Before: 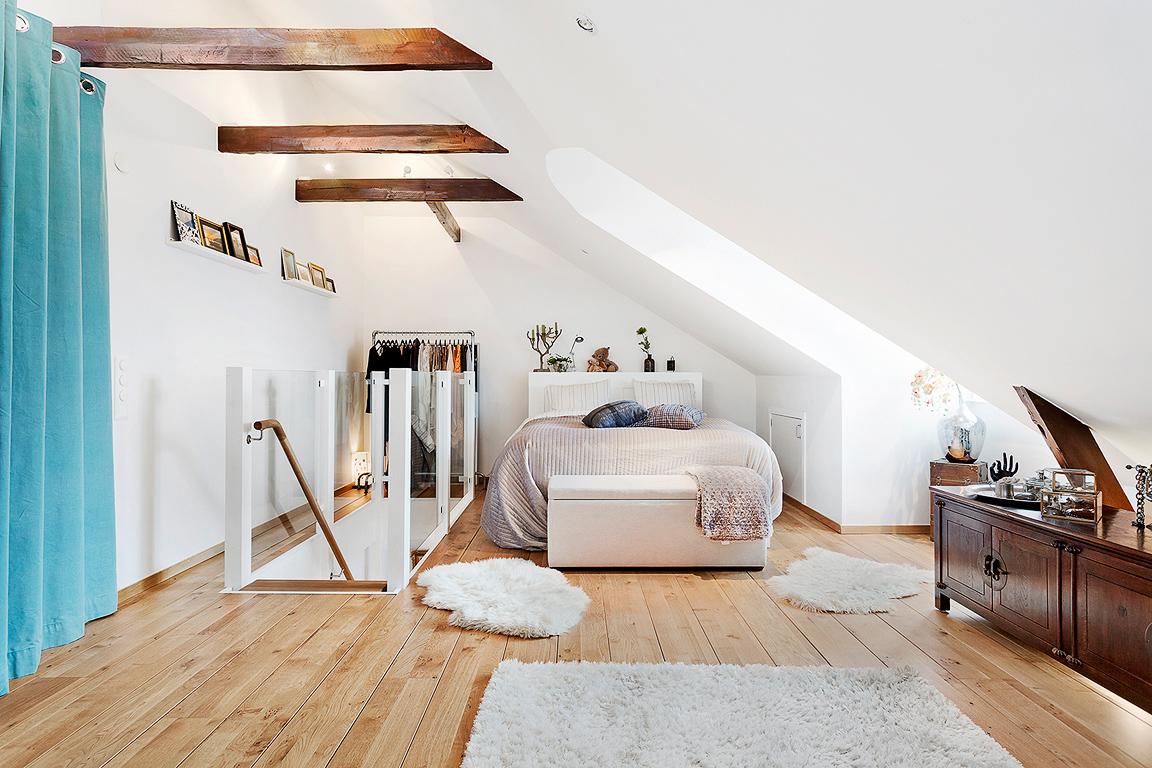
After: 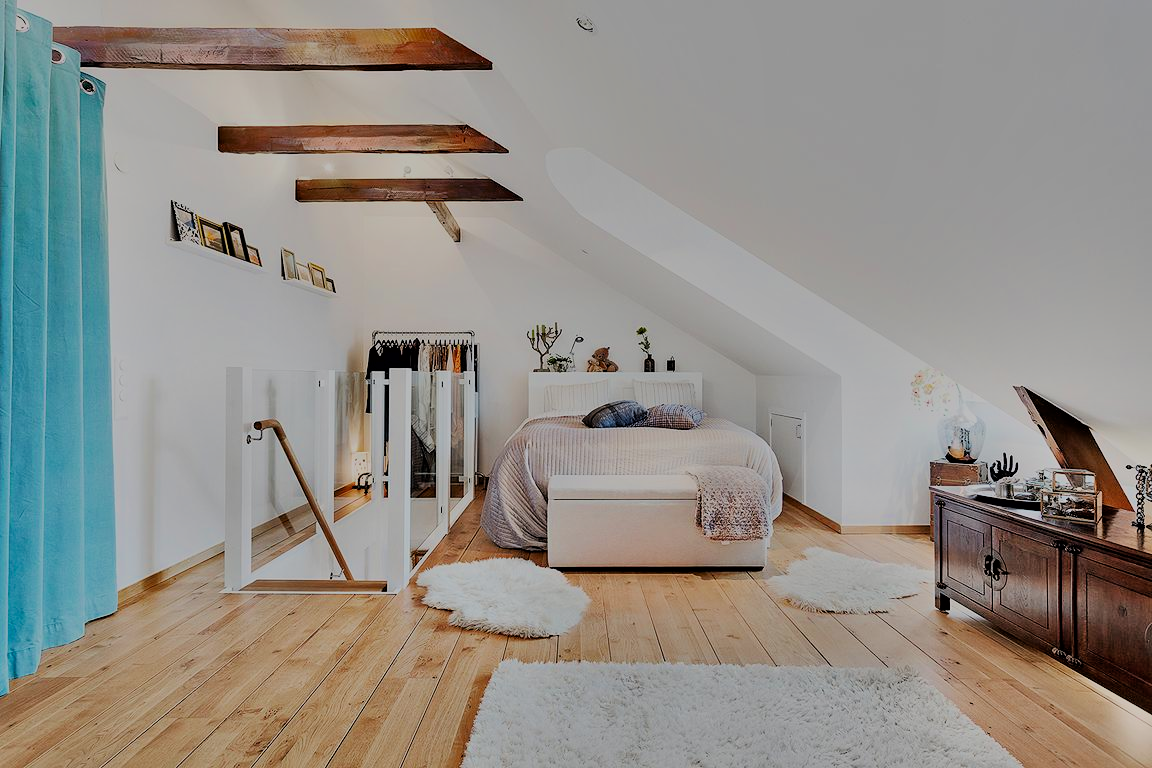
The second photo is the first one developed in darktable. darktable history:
filmic rgb: black relative exposure -6.15 EV, white relative exposure 6.96 EV, hardness 2.23, color science v6 (2022)
color balance rgb: on, module defaults
shadows and highlights: white point adjustment 0.1, highlights -70, soften with gaussian
